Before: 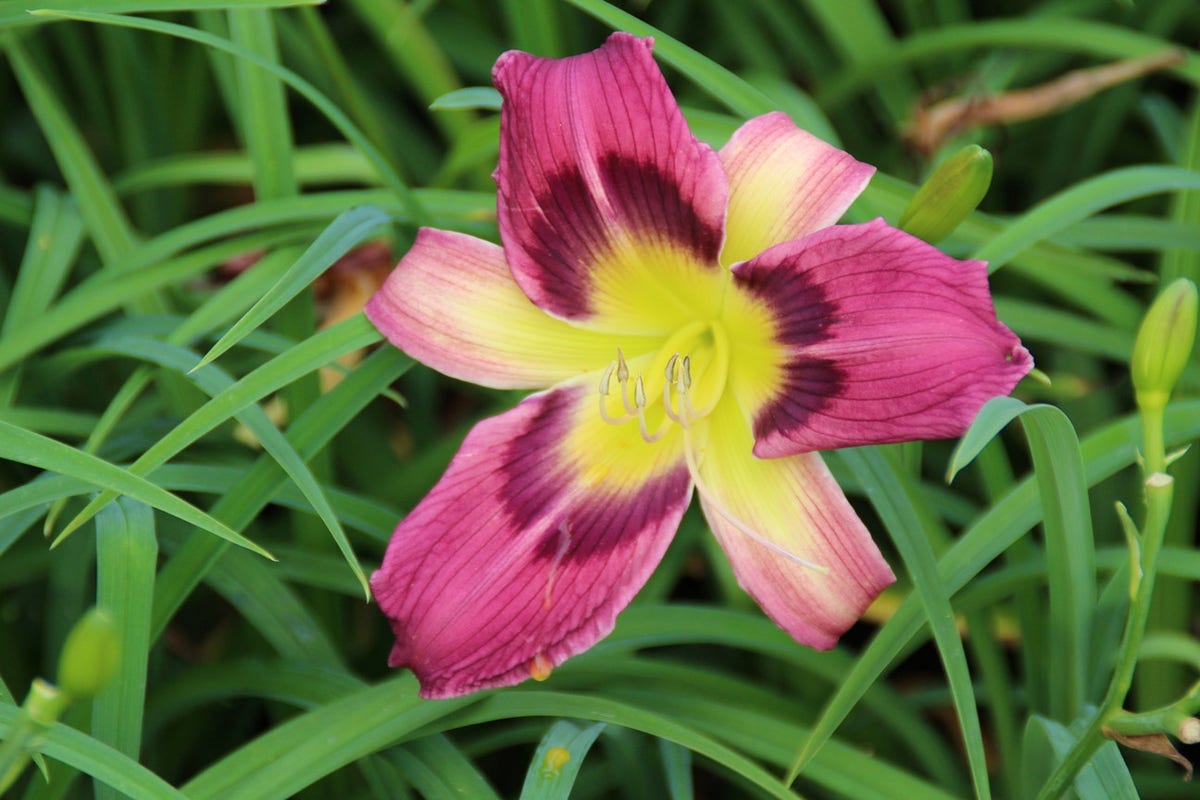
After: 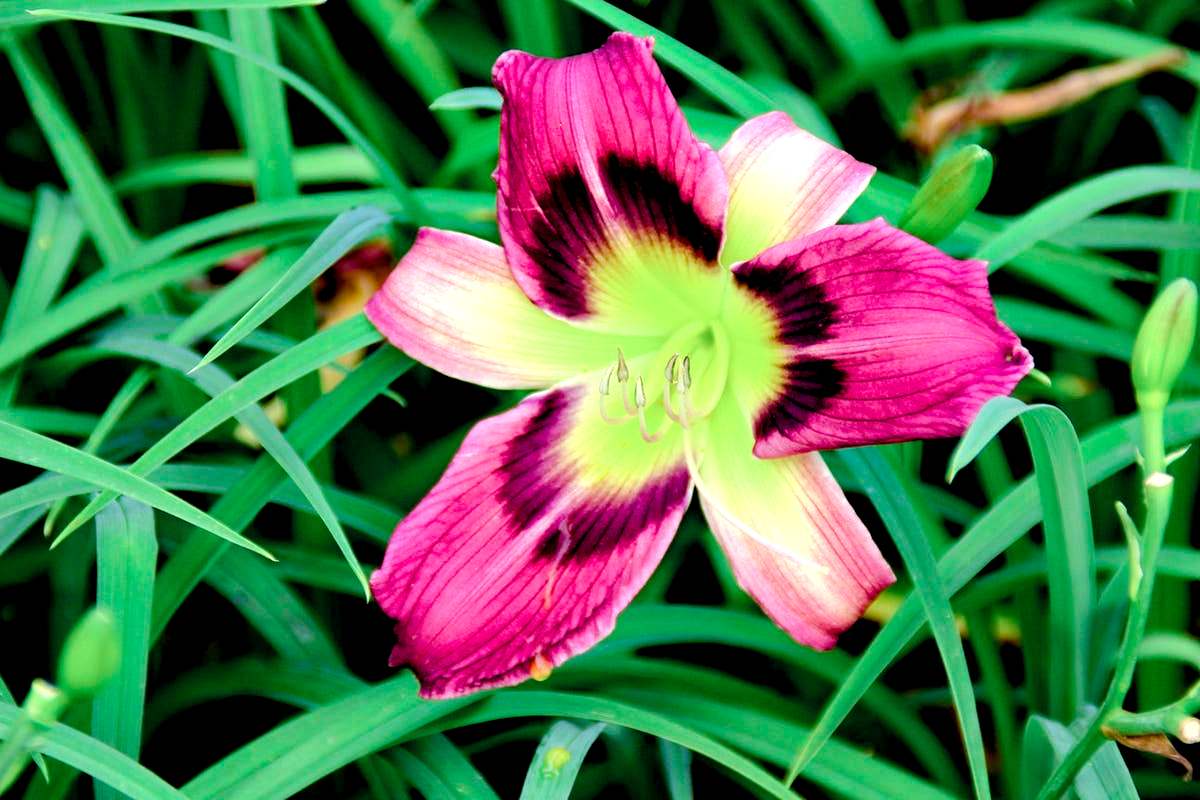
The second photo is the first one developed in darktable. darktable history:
color zones: curves: ch2 [(0, 0.488) (0.143, 0.417) (0.286, 0.212) (0.429, 0.179) (0.571, 0.154) (0.714, 0.415) (0.857, 0.495) (1, 0.488)], mix -122.95%
color balance rgb: power › hue 73.67°, highlights gain › luminance 15.005%, global offset › luminance -0.836%, perceptual saturation grading › global saturation 14.201%, perceptual saturation grading › highlights -25.413%, perceptual saturation grading › shadows 23.952%, perceptual brilliance grading › mid-tones 10.688%, perceptual brilliance grading › shadows 14.996%
contrast equalizer: y [[0.6 ×6], [0.55 ×6], [0 ×6], [0 ×6], [0 ×6]]
